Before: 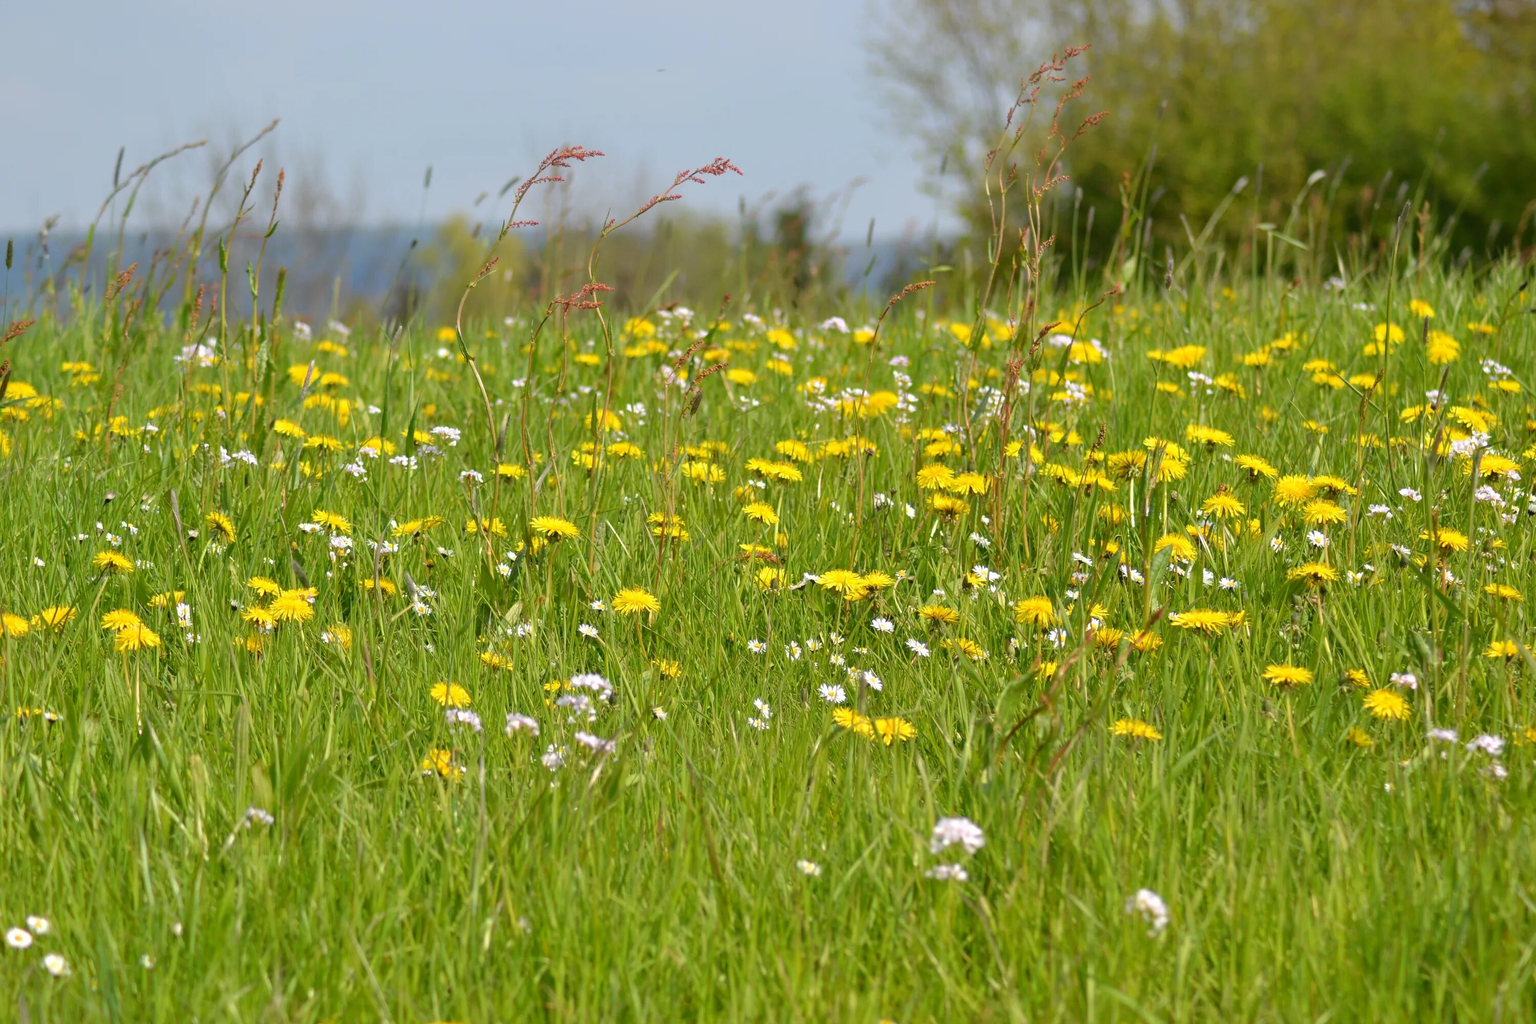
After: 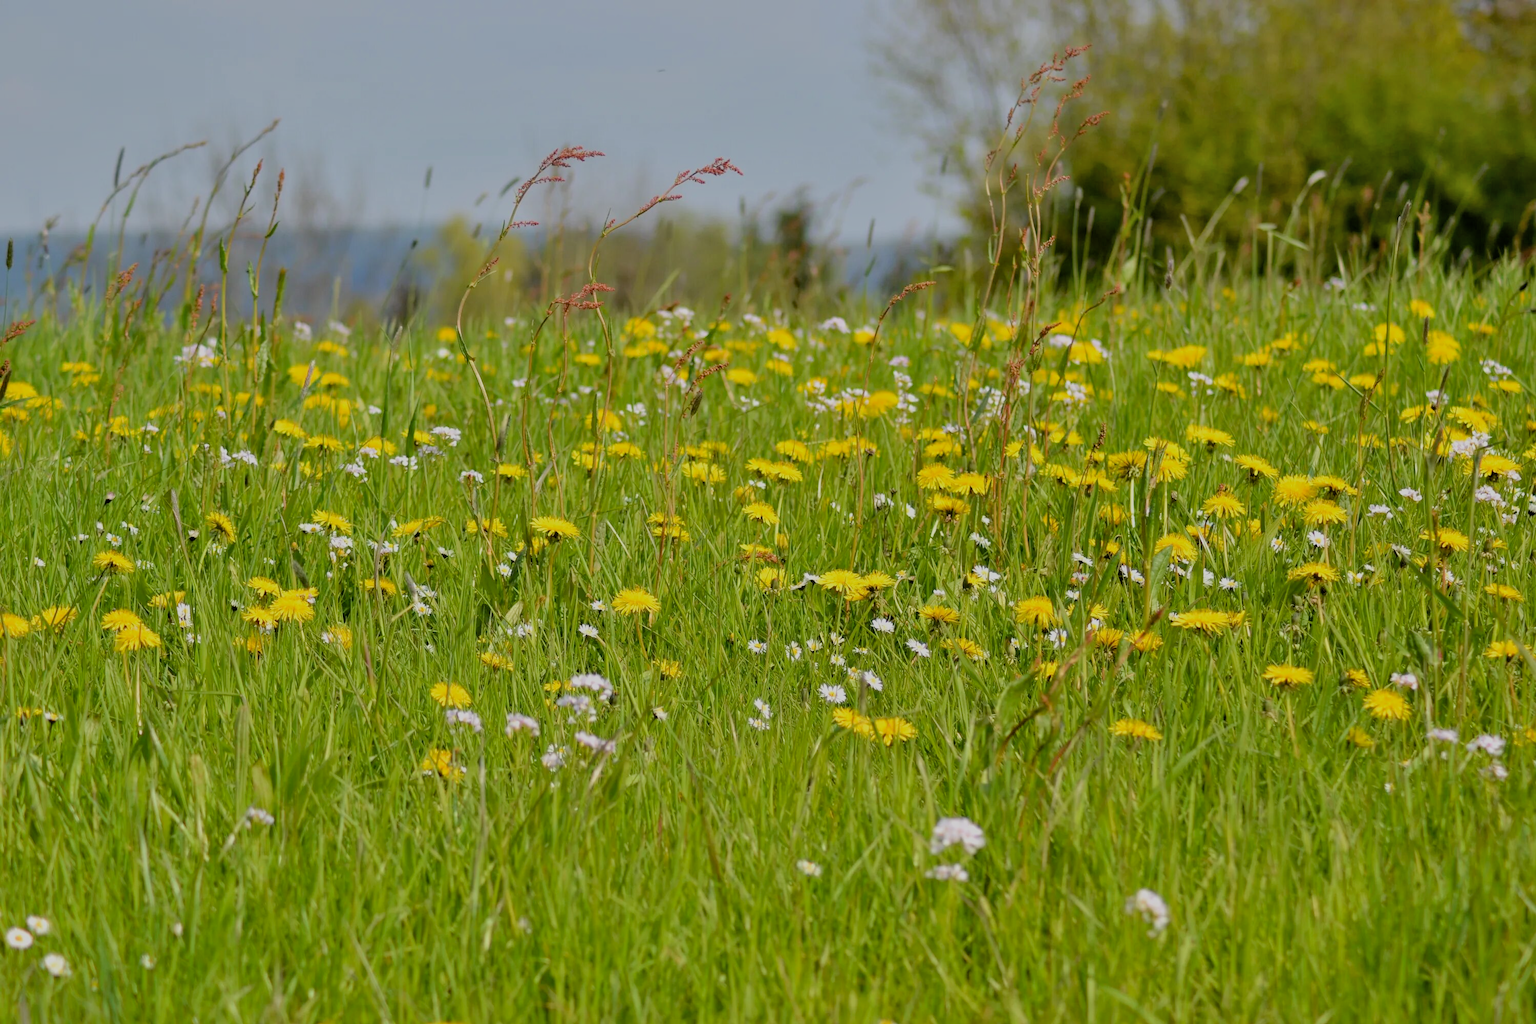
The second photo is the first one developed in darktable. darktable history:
filmic rgb: black relative exposure -7.65 EV, white relative exposure 4.56 EV, hardness 3.61, contrast 0.991
exposure: black level correction 0.009, exposure -0.163 EV, compensate highlight preservation false
shadows and highlights: soften with gaussian
